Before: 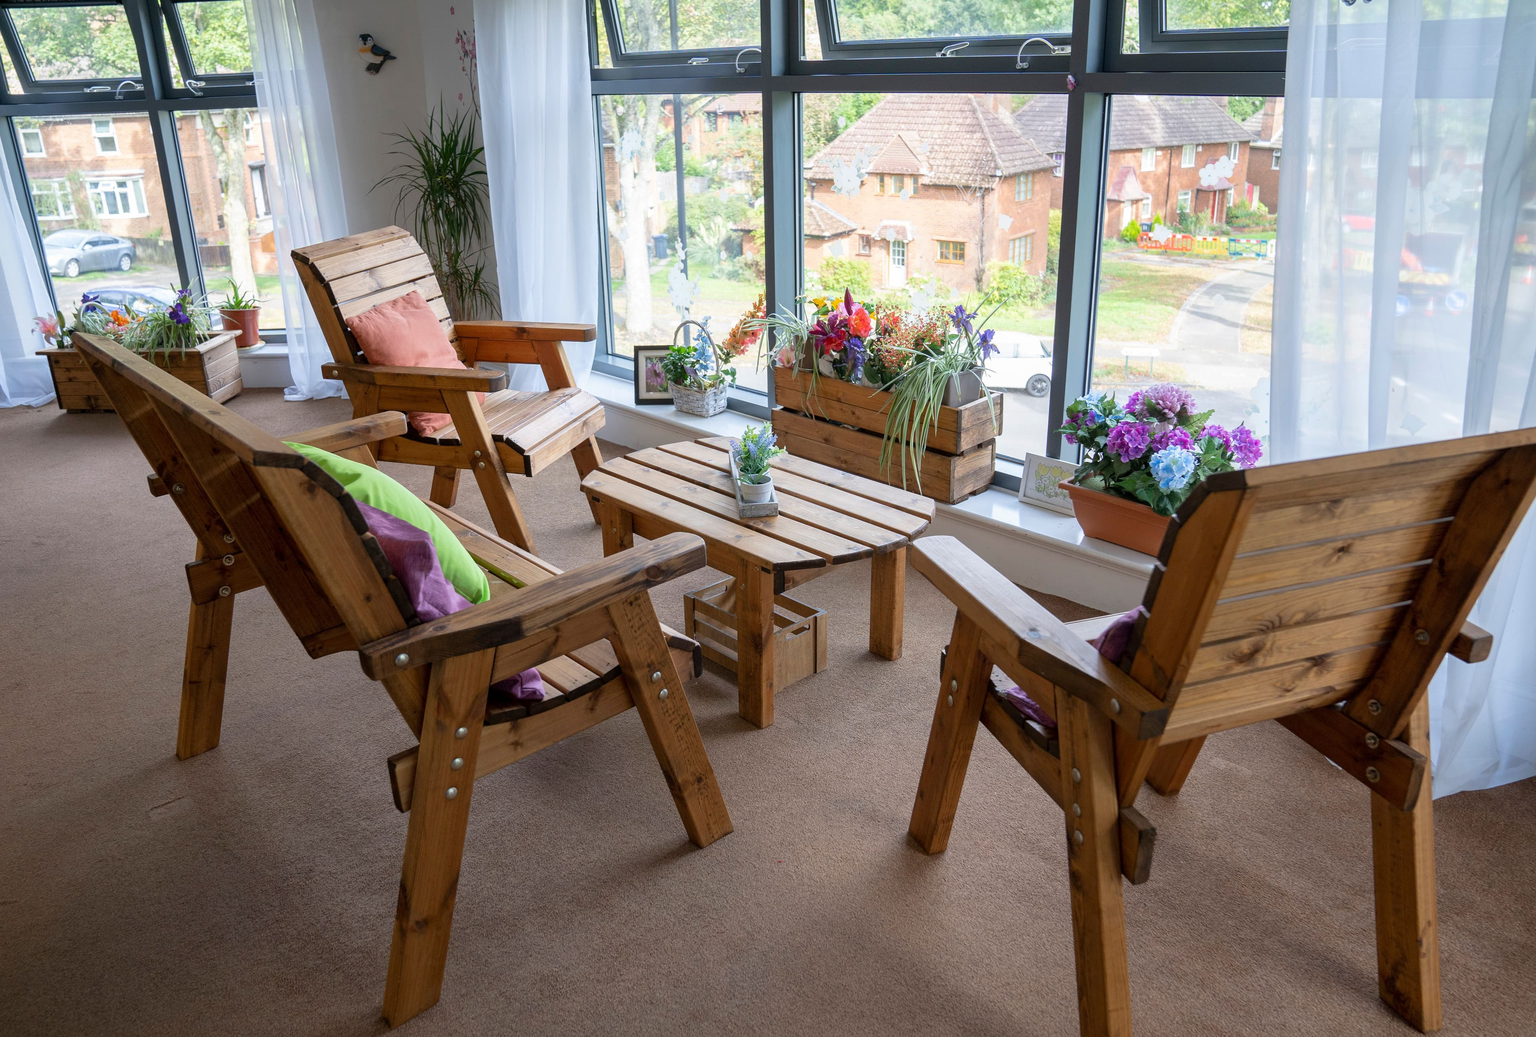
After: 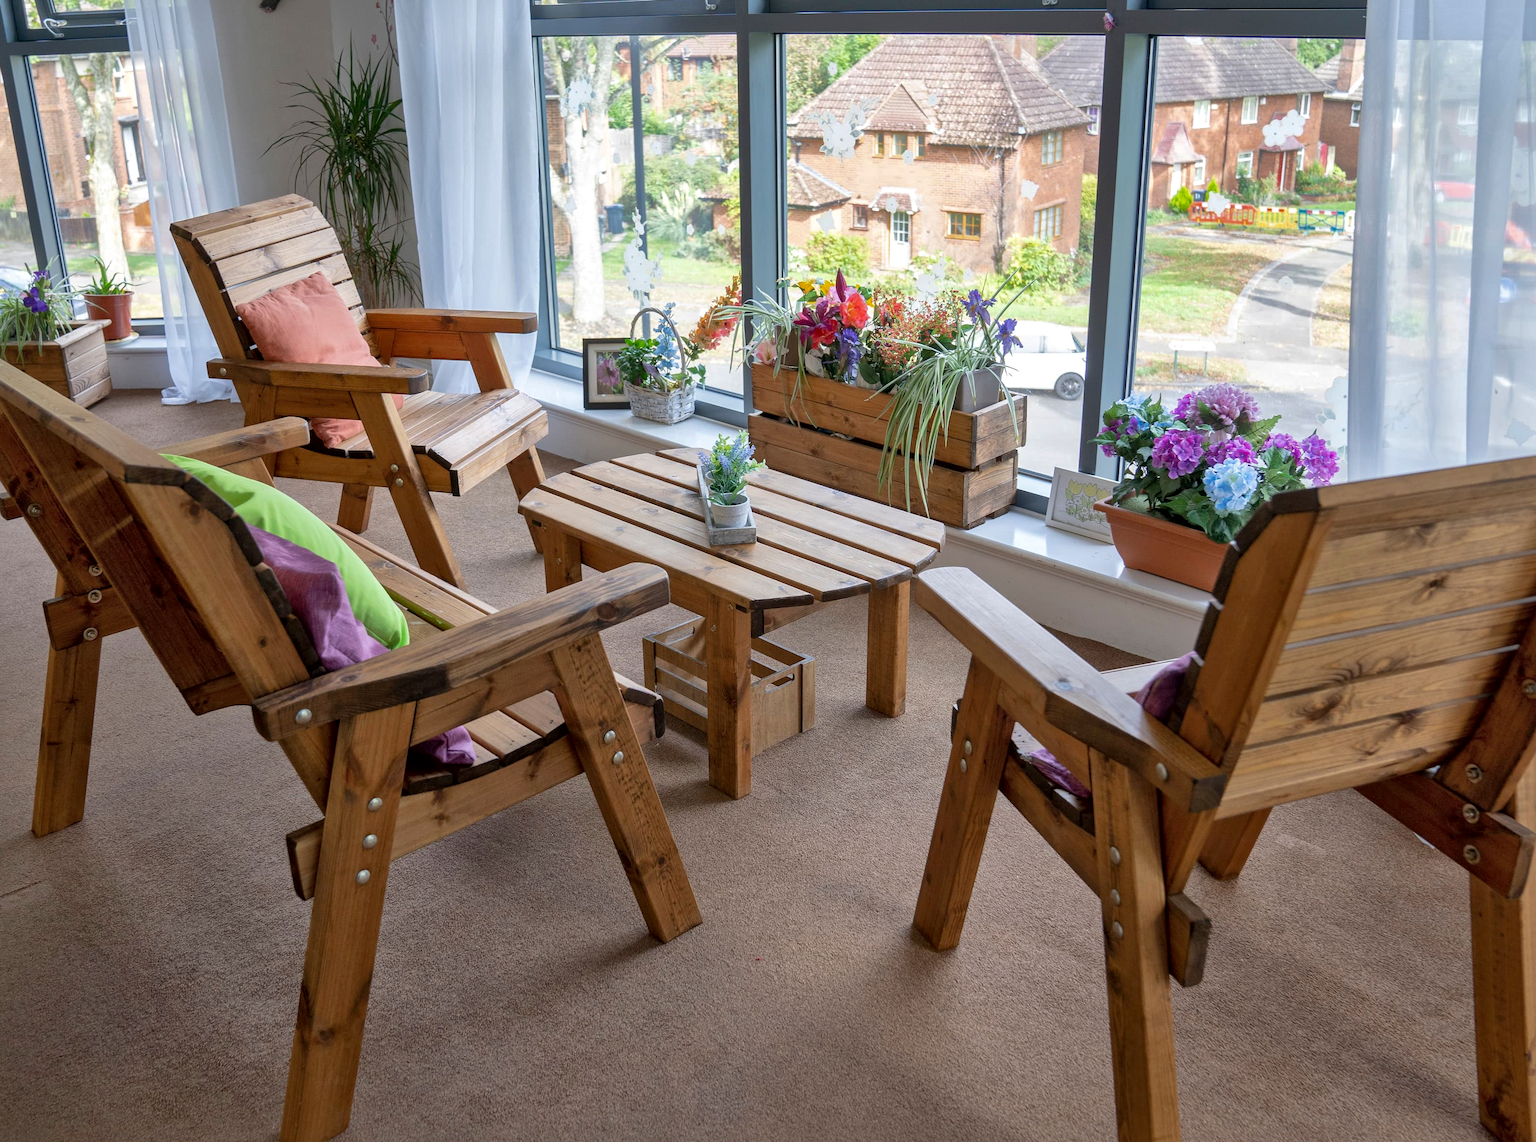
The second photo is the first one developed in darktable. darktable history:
shadows and highlights: highlights color adjustment 51.98%
local contrast: mode bilateral grid, contrast 26, coarseness 49, detail 122%, midtone range 0.2
crop: left 9.767%, top 6.285%, right 7.129%, bottom 2.134%
